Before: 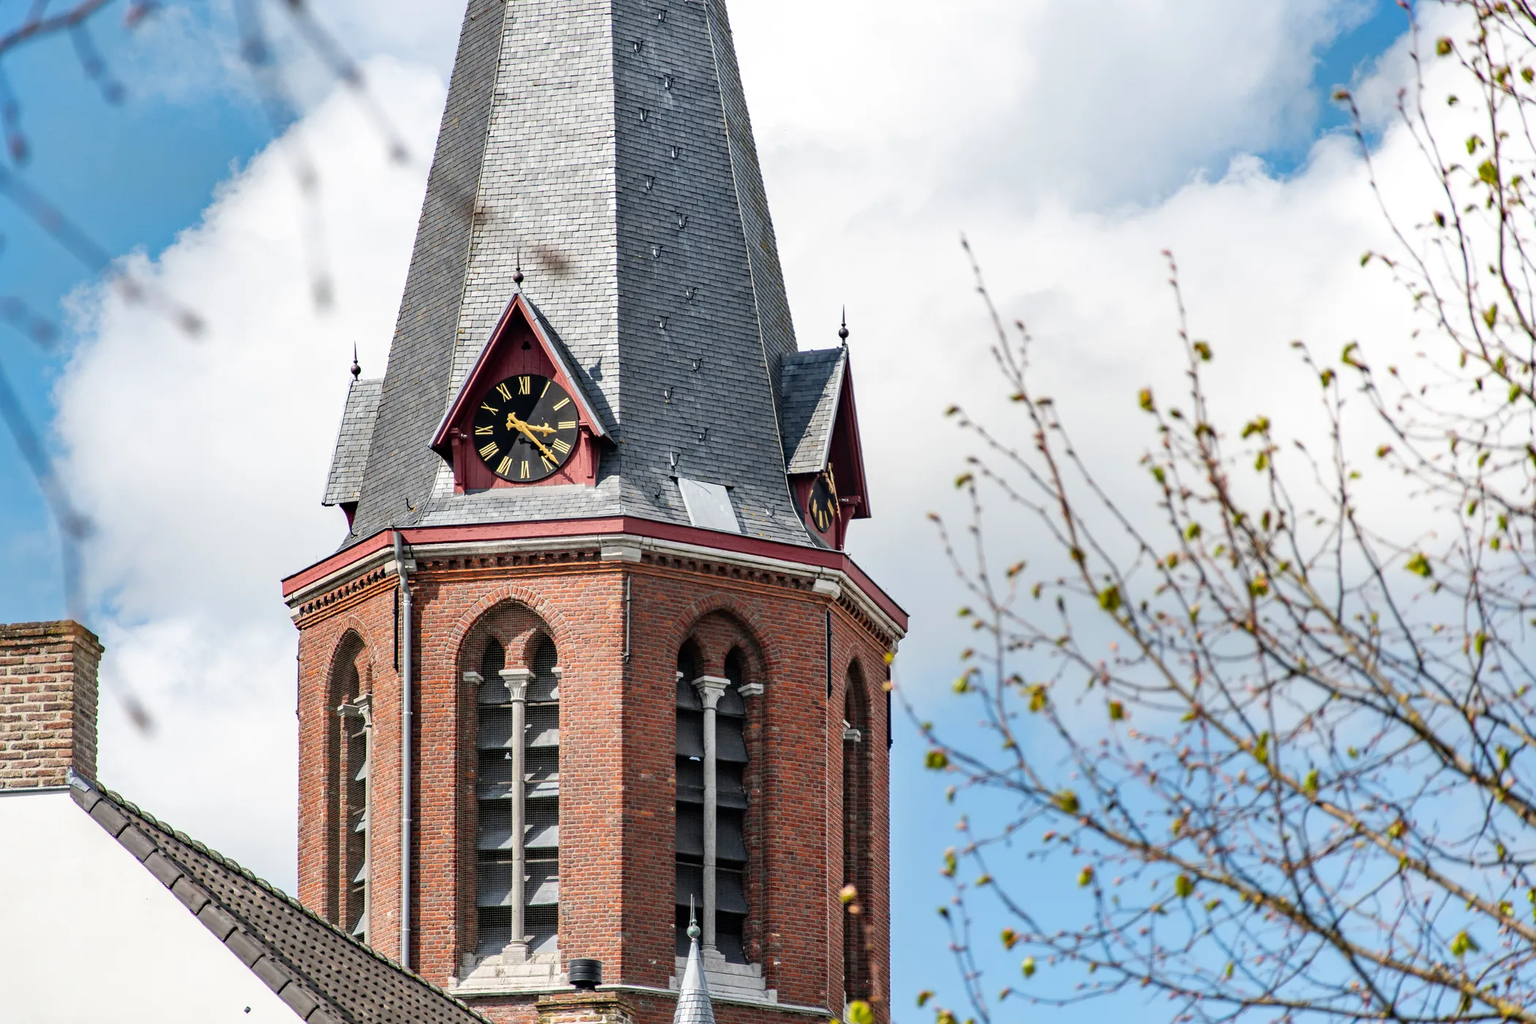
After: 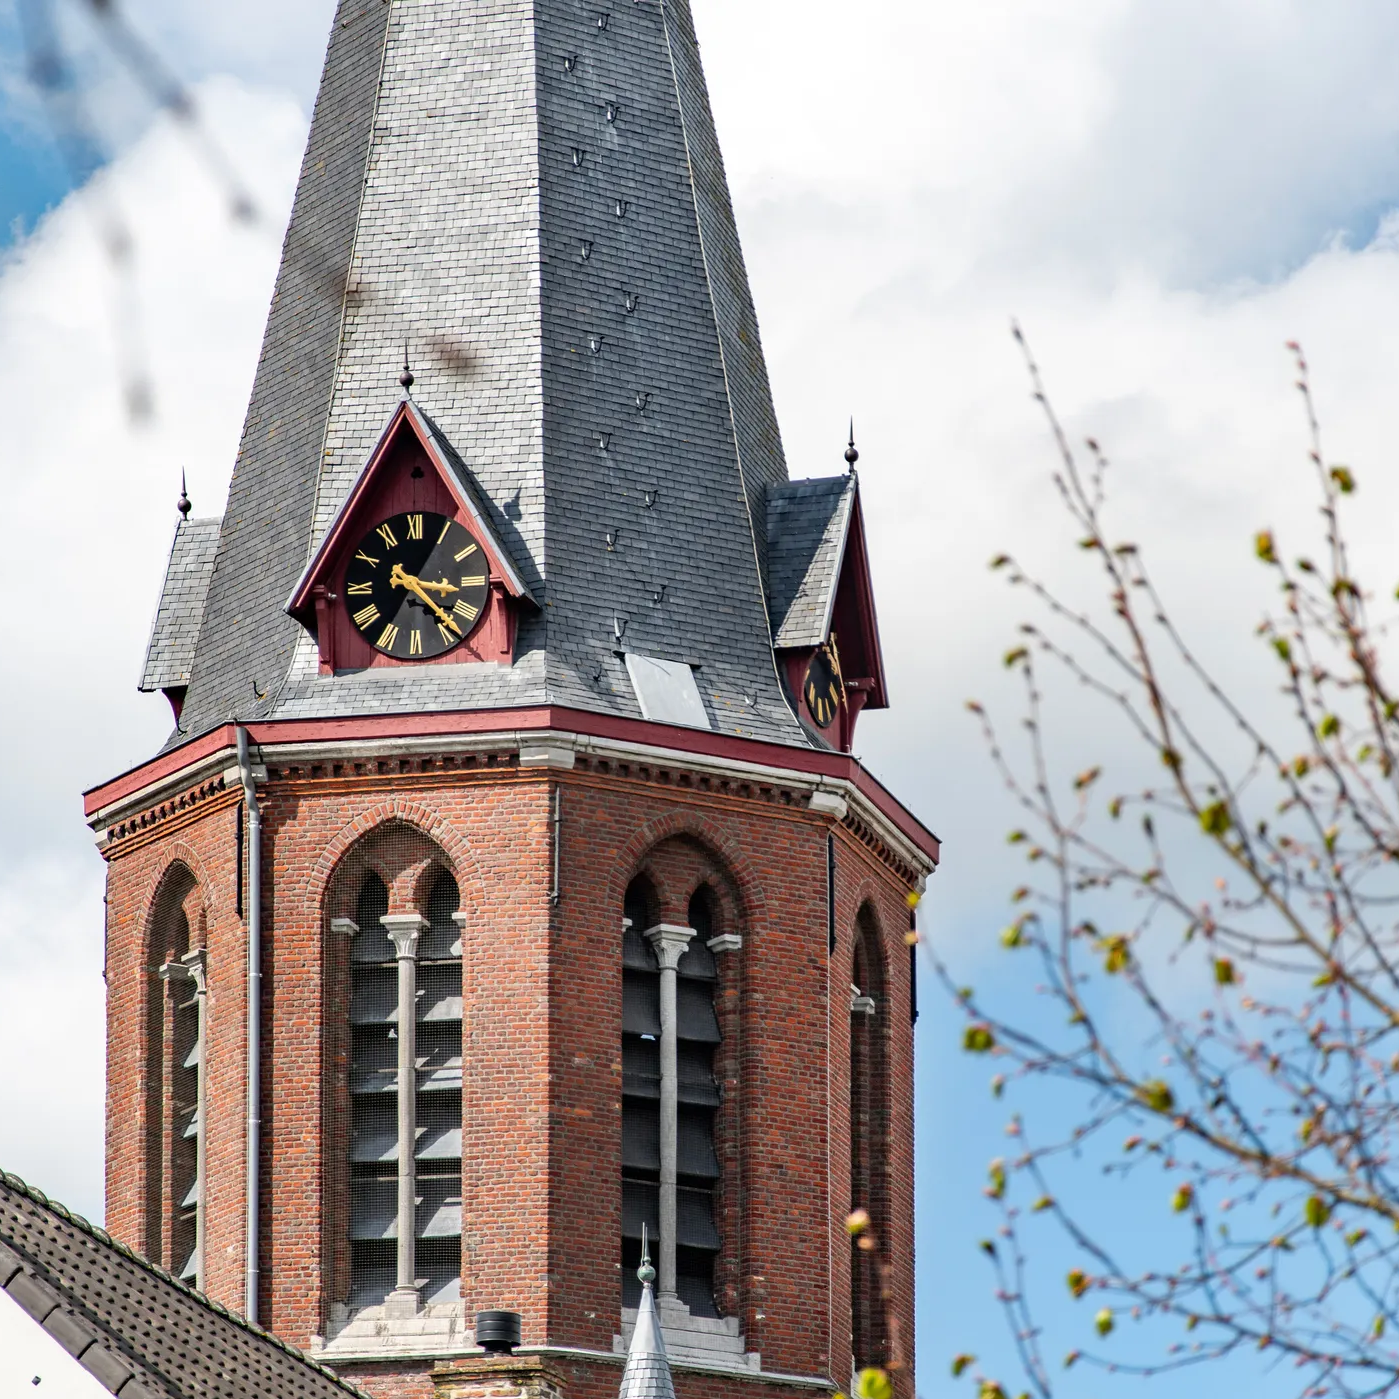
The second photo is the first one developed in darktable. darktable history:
crop and rotate: left 14.392%, right 18.955%
